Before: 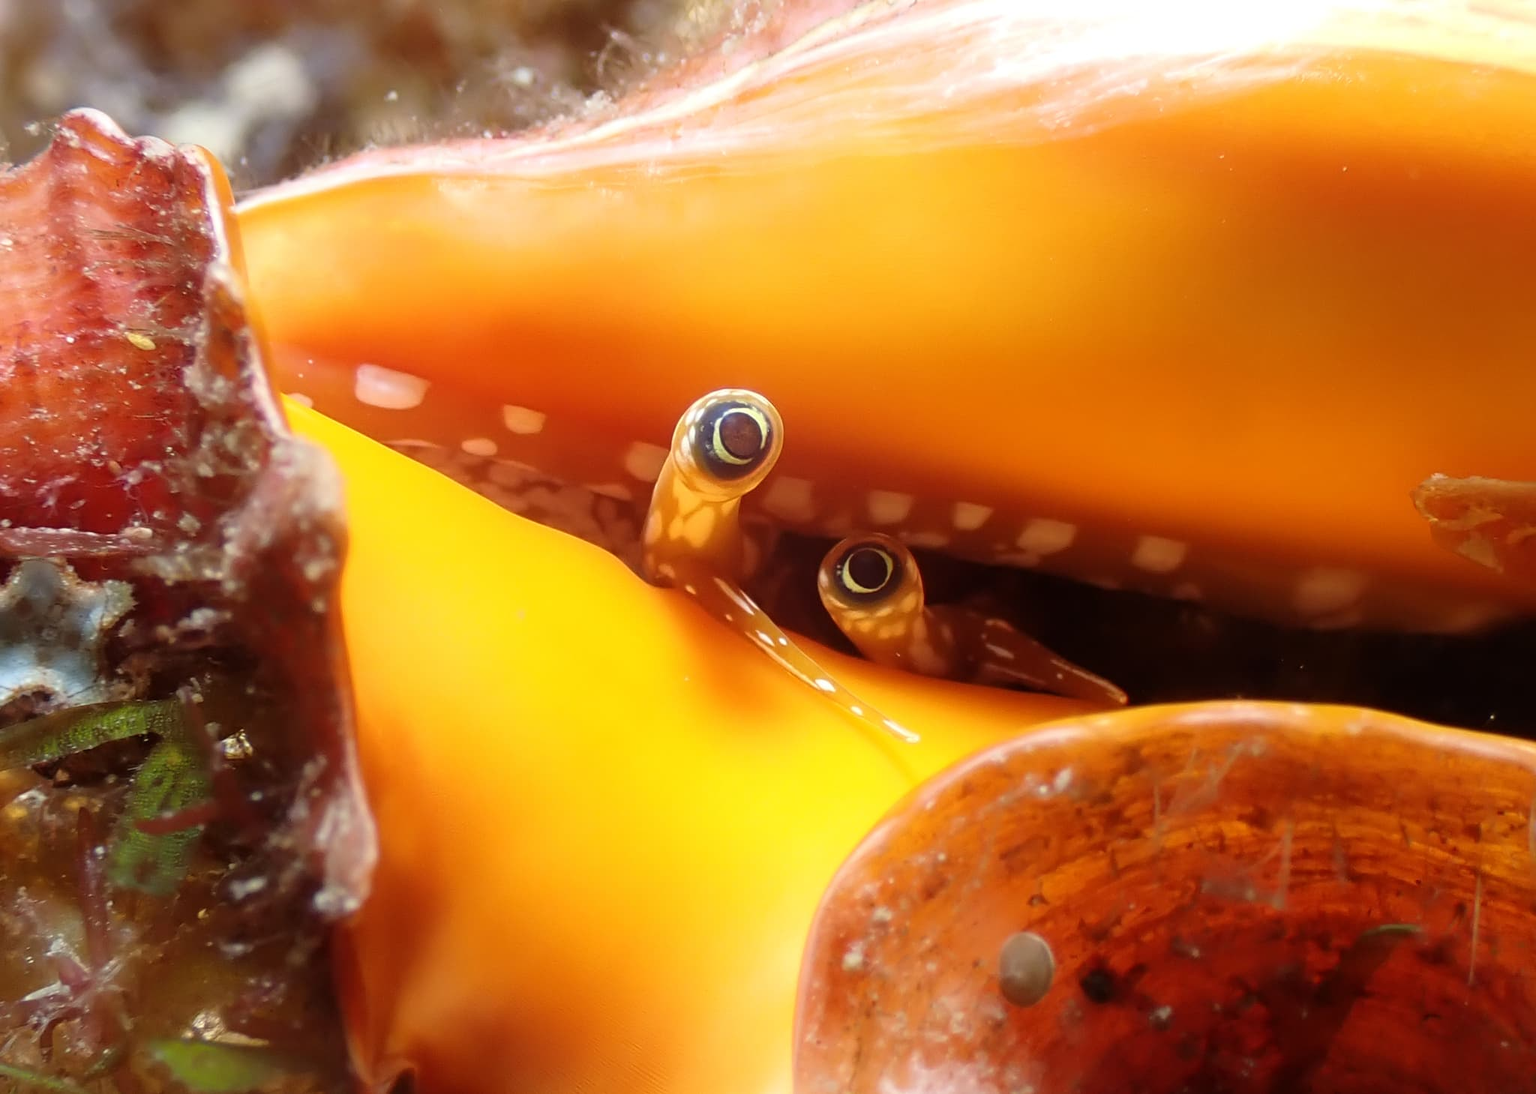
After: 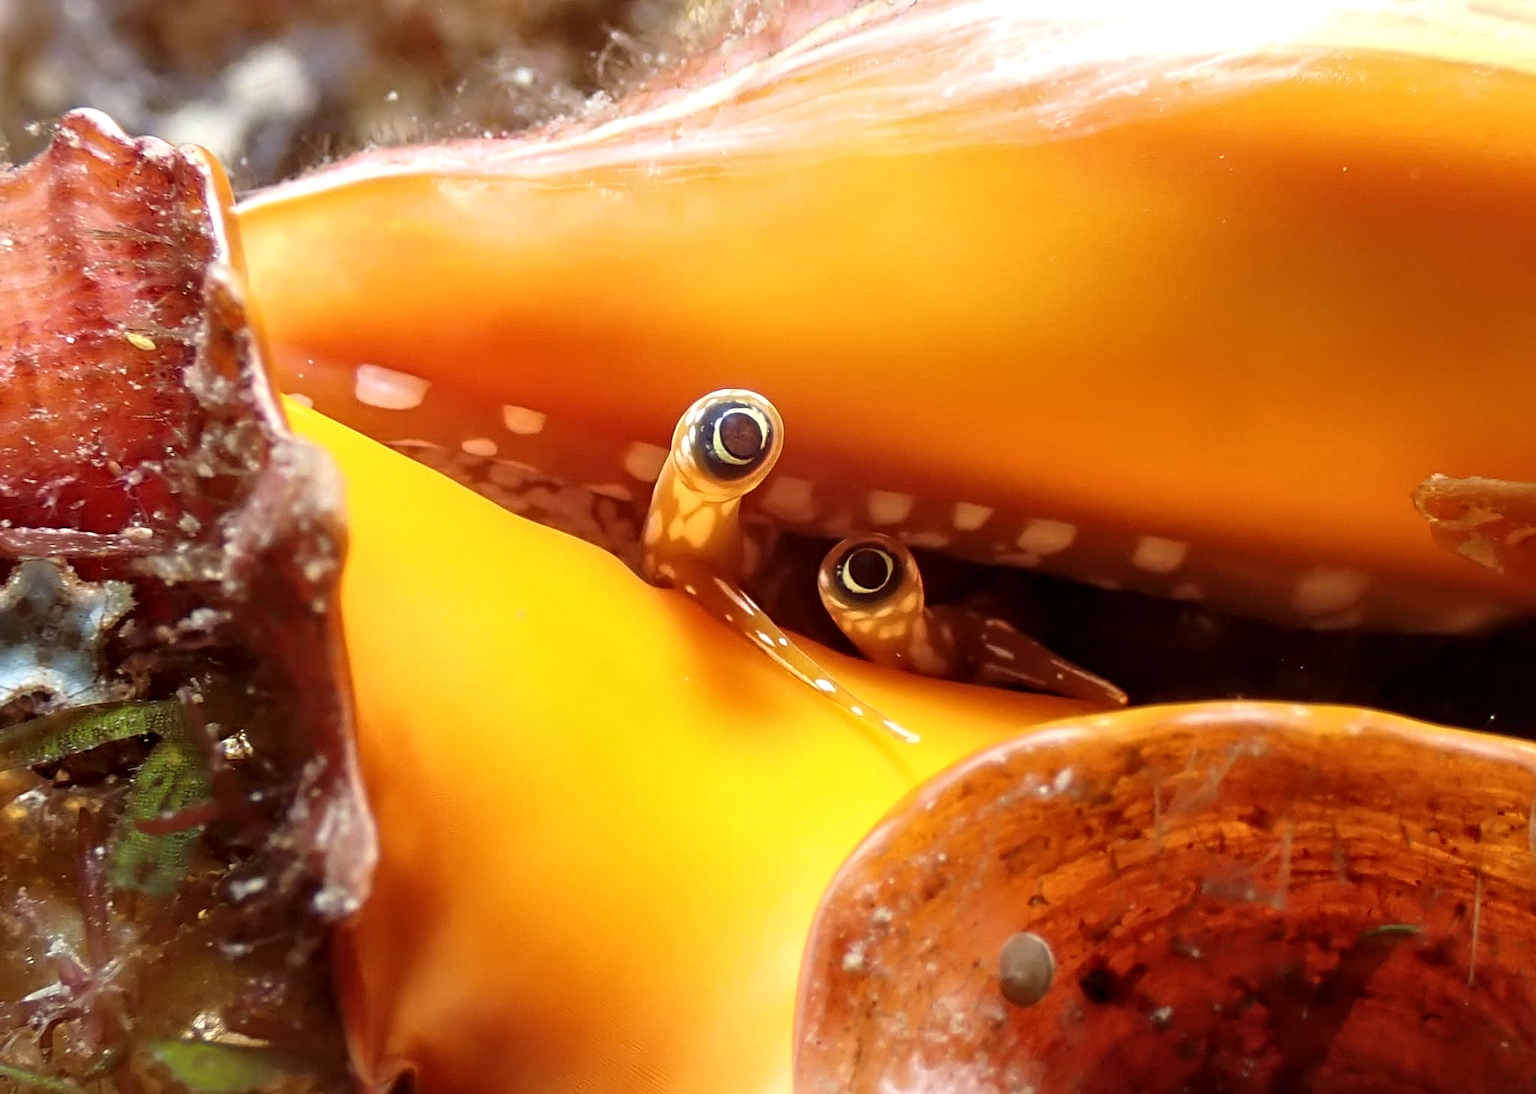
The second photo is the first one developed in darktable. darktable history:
contrast equalizer: y [[0.51, 0.537, 0.559, 0.574, 0.599, 0.618], [0.5 ×6], [0.5 ×6], [0 ×6], [0 ×6]] | blend: blend mode difference, opacity 100%; mask: uniform (no mask)
